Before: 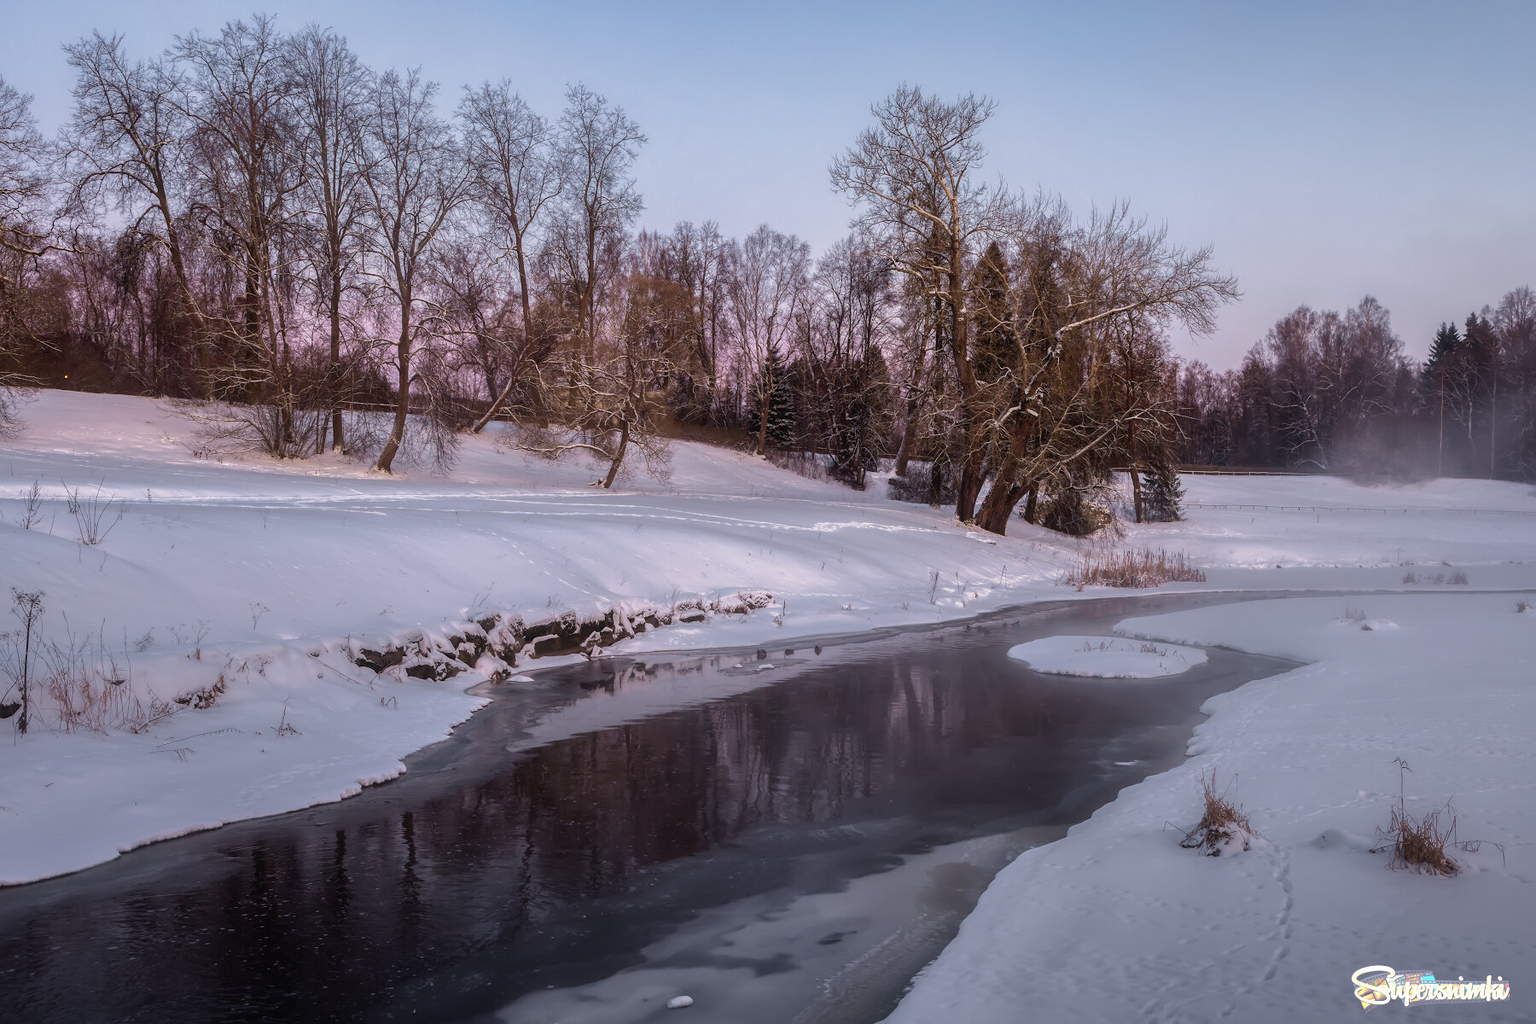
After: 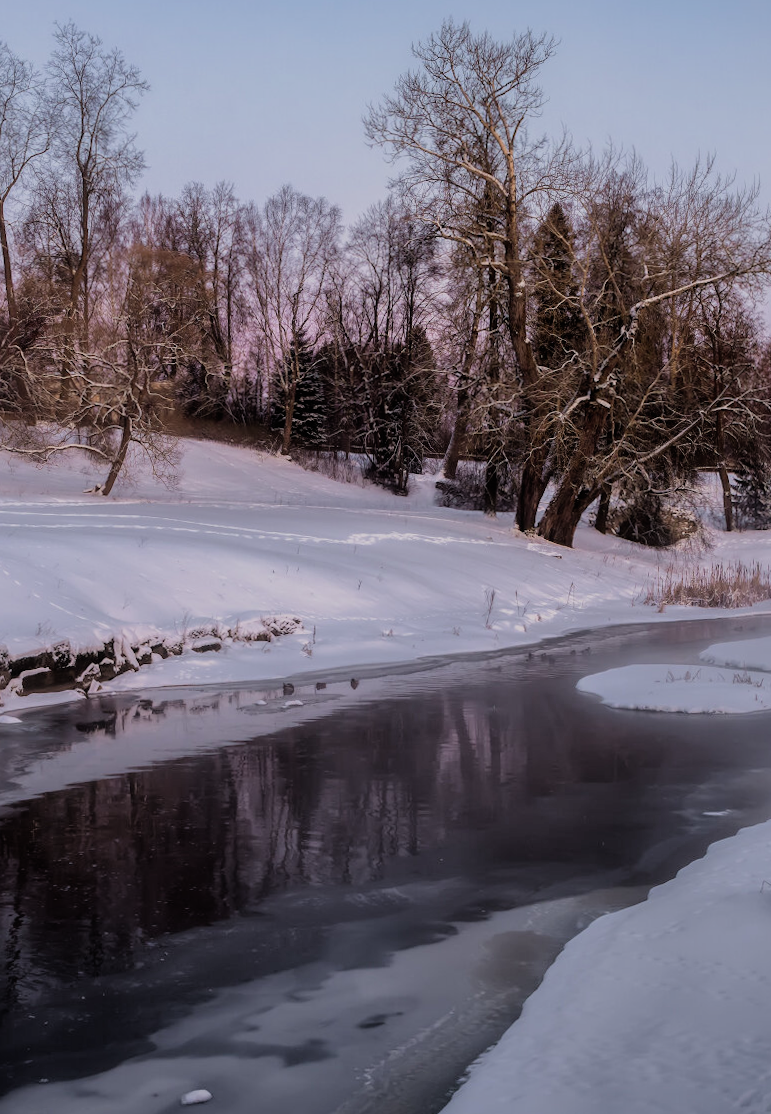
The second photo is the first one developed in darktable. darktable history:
filmic rgb: black relative exposure -7.92 EV, white relative exposure 4.13 EV, threshold 3 EV, hardness 4.02, latitude 51.22%, contrast 1.013, shadows ↔ highlights balance 5.35%, color science v5 (2021), contrast in shadows safe, contrast in highlights safe, enable highlight reconstruction true
rotate and perspective: rotation -0.45°, automatic cropping original format, crop left 0.008, crop right 0.992, crop top 0.012, crop bottom 0.988
crop: left 33.452%, top 6.025%, right 23.155%
